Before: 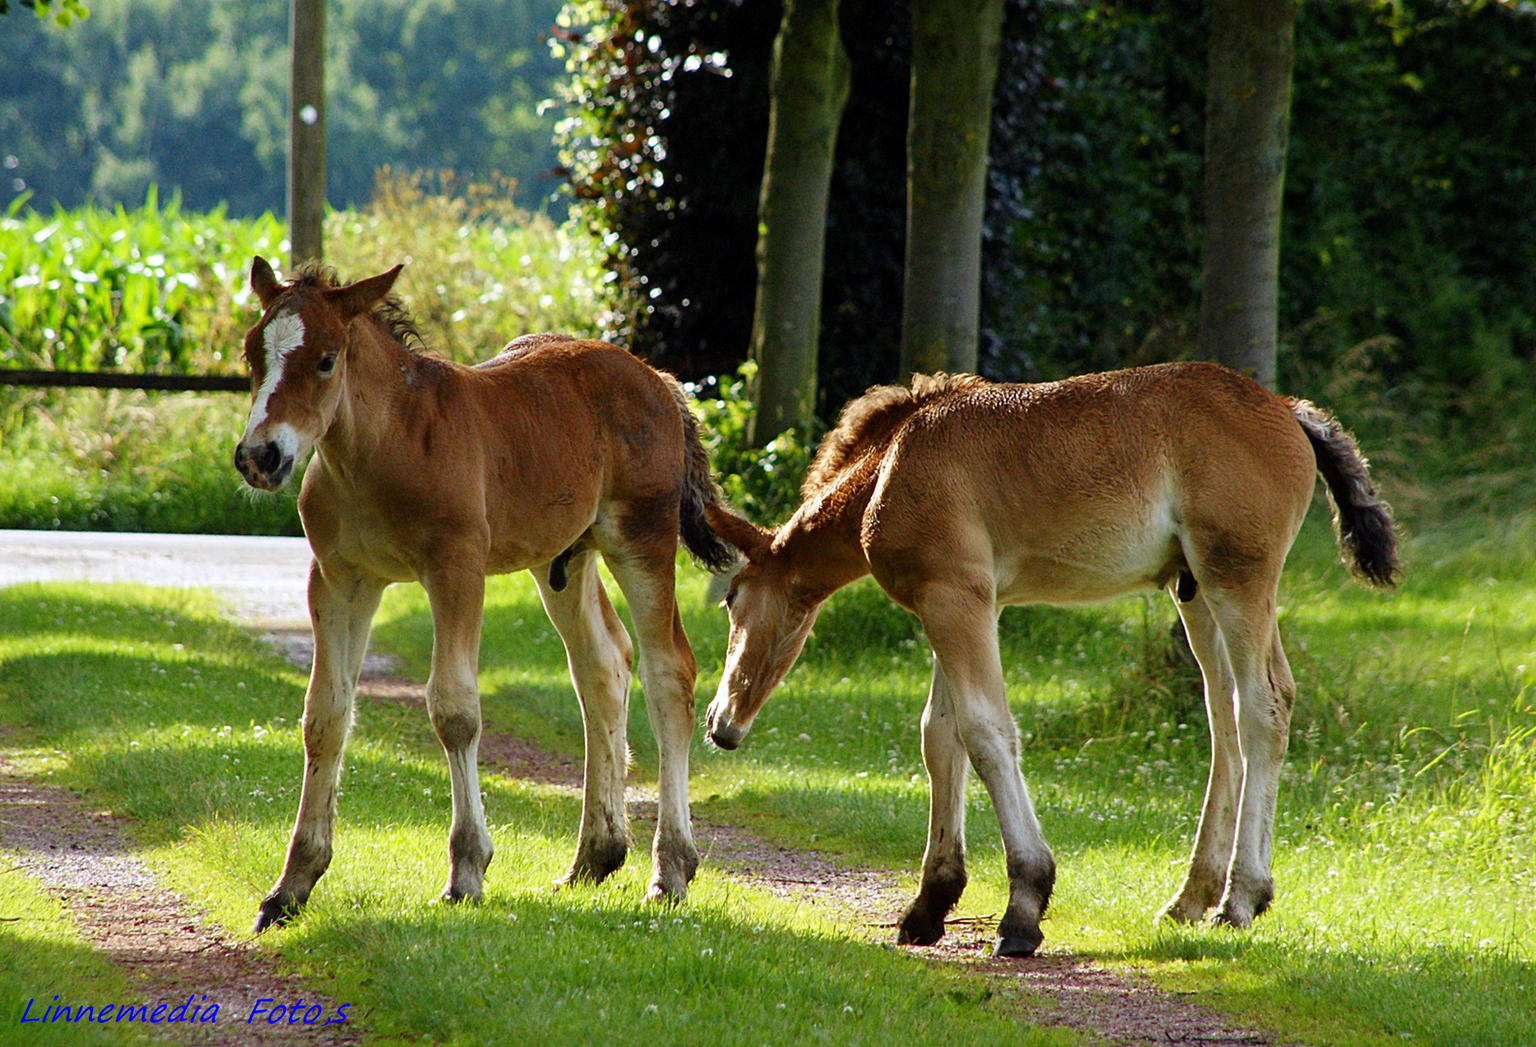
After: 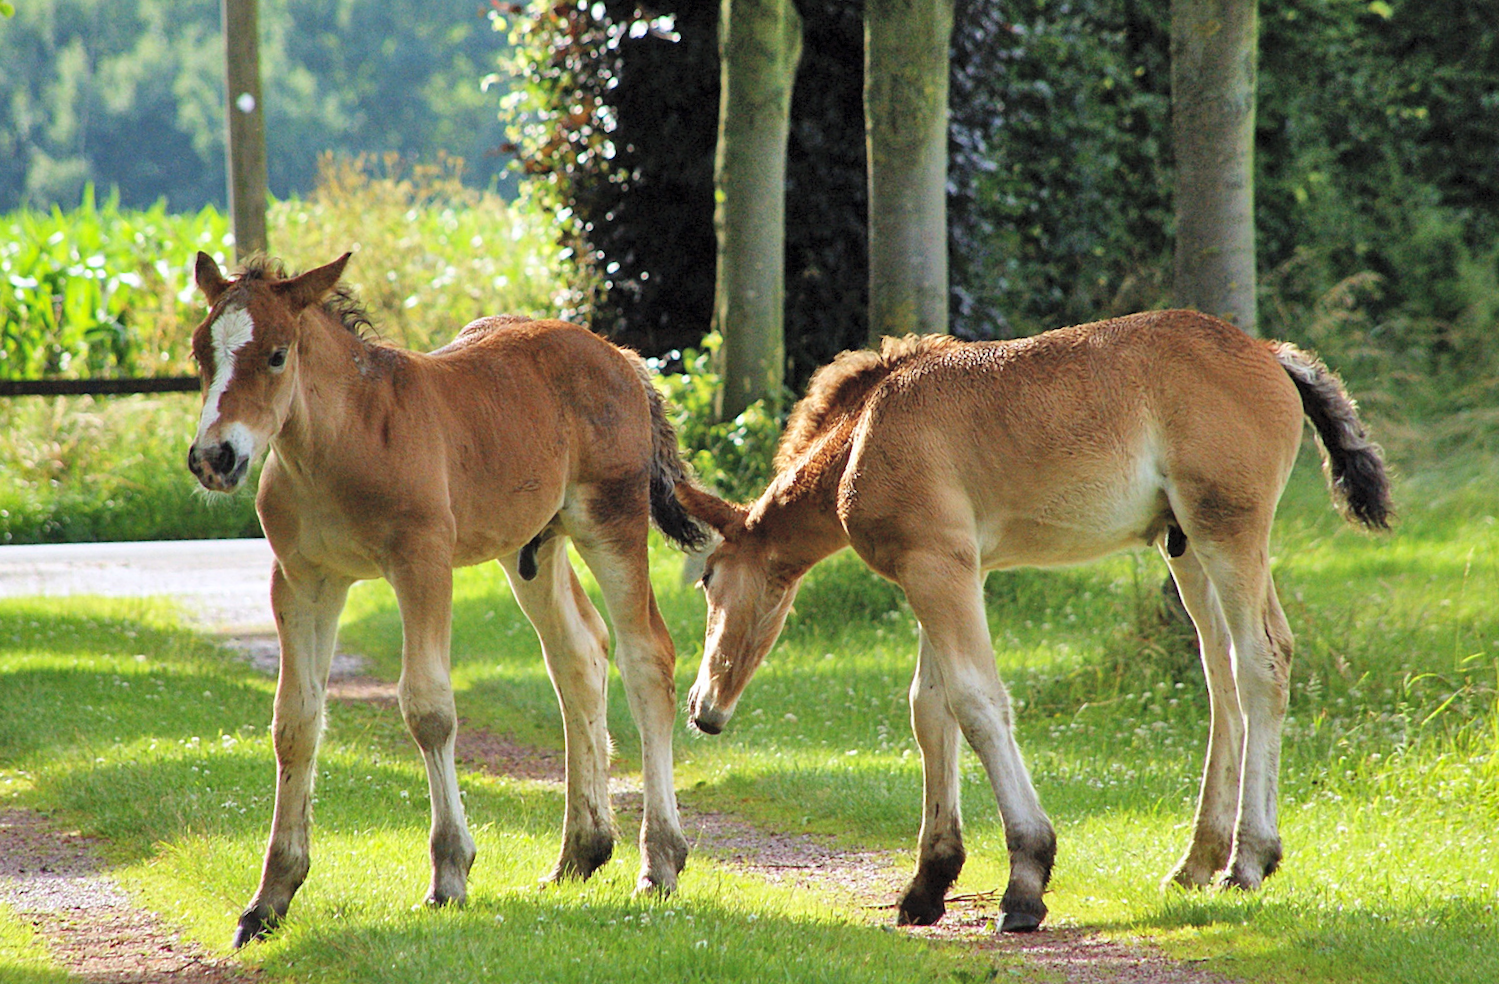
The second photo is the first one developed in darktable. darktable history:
crop and rotate: left 1.774%, right 0.633%, bottom 1.28%
rotate and perspective: rotation -3°, crop left 0.031, crop right 0.968, crop top 0.07, crop bottom 0.93
shadows and highlights: soften with gaussian
contrast brightness saturation: brightness 0.28
